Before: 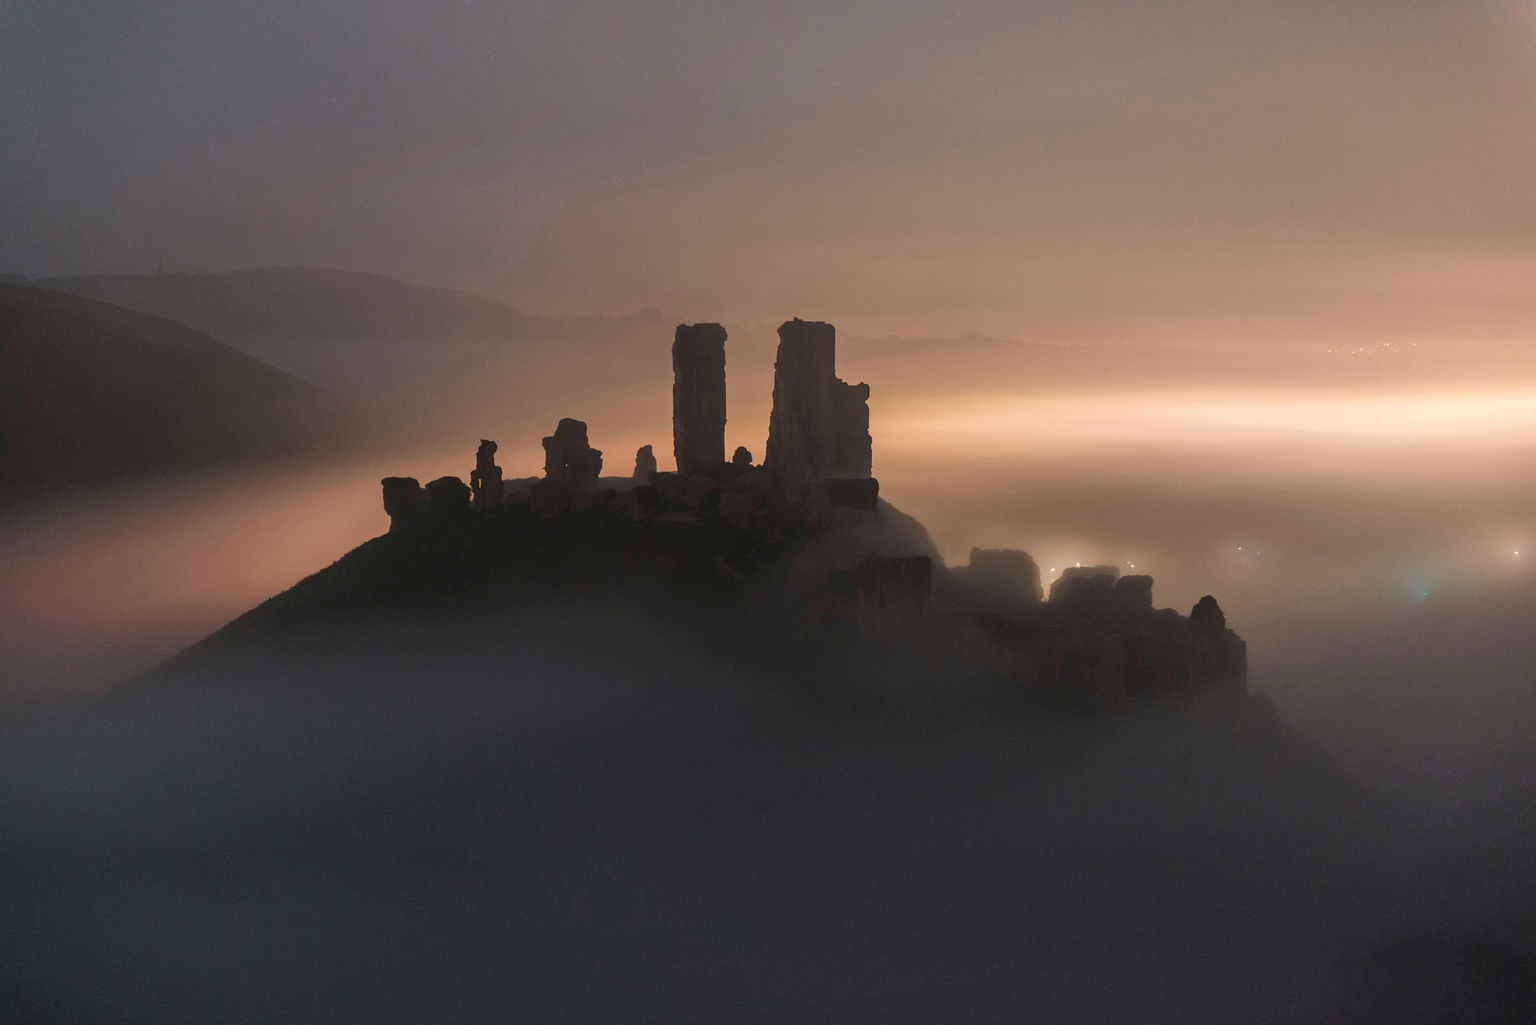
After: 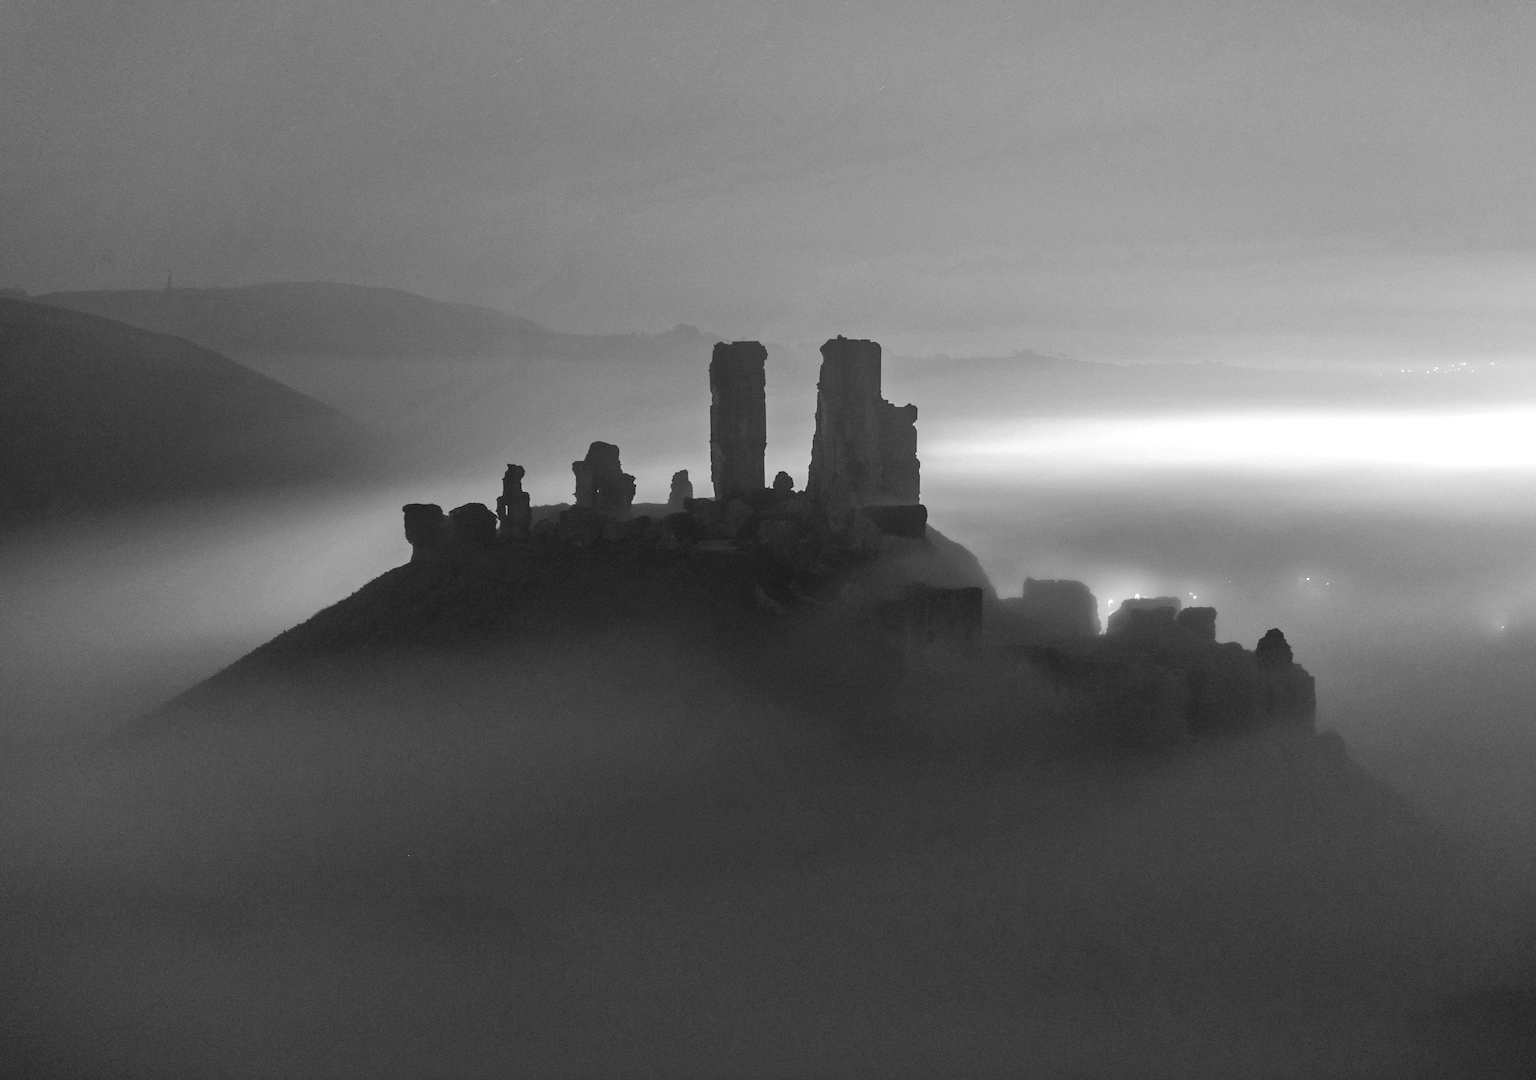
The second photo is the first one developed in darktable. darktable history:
local contrast: mode bilateral grid, contrast 20, coarseness 50, detail 120%, midtone range 0.2
crop and rotate: left 0%, right 5.189%
color calibration: output gray [0.28, 0.41, 0.31, 0], illuminant as shot in camera, x 0.358, y 0.373, temperature 4628.91 K
exposure: black level correction 0, exposure 0.703 EV, compensate highlight preservation false
